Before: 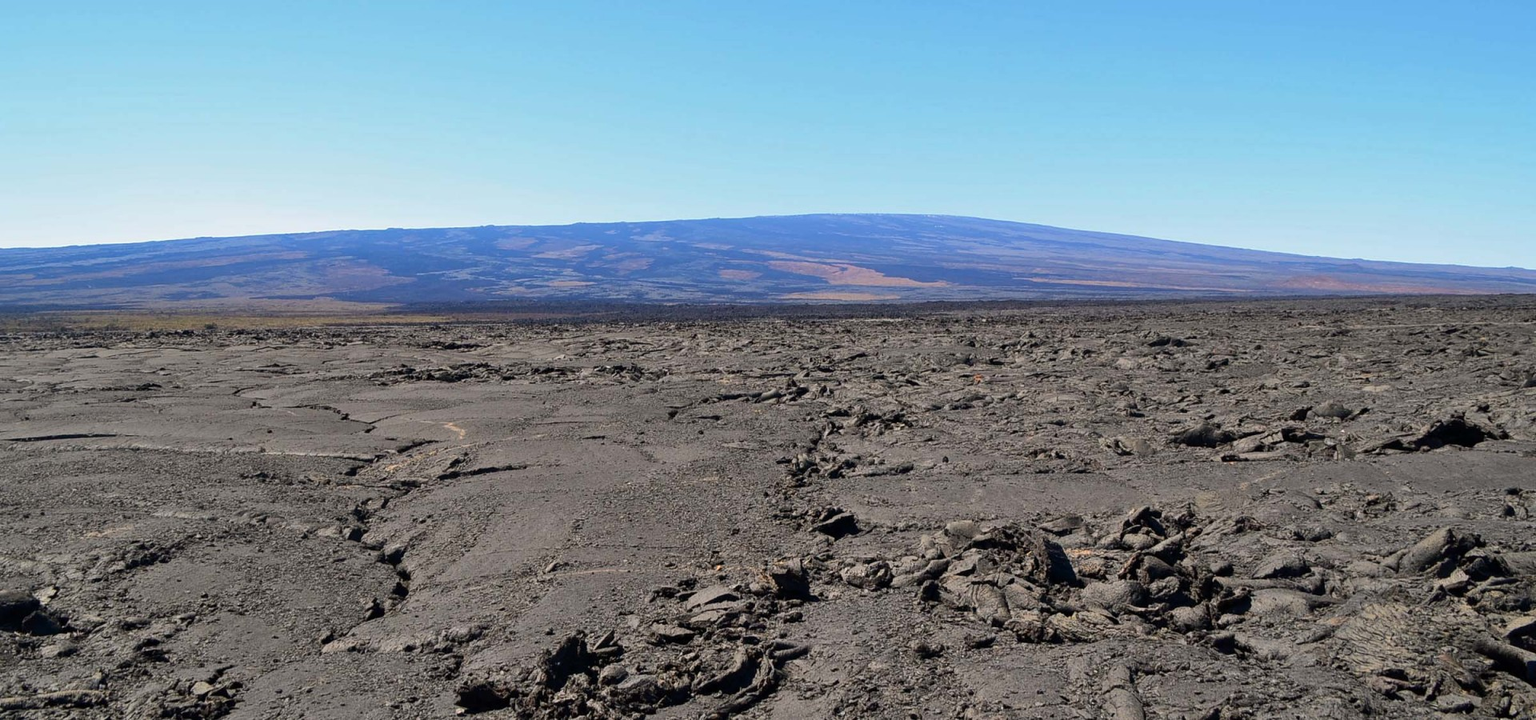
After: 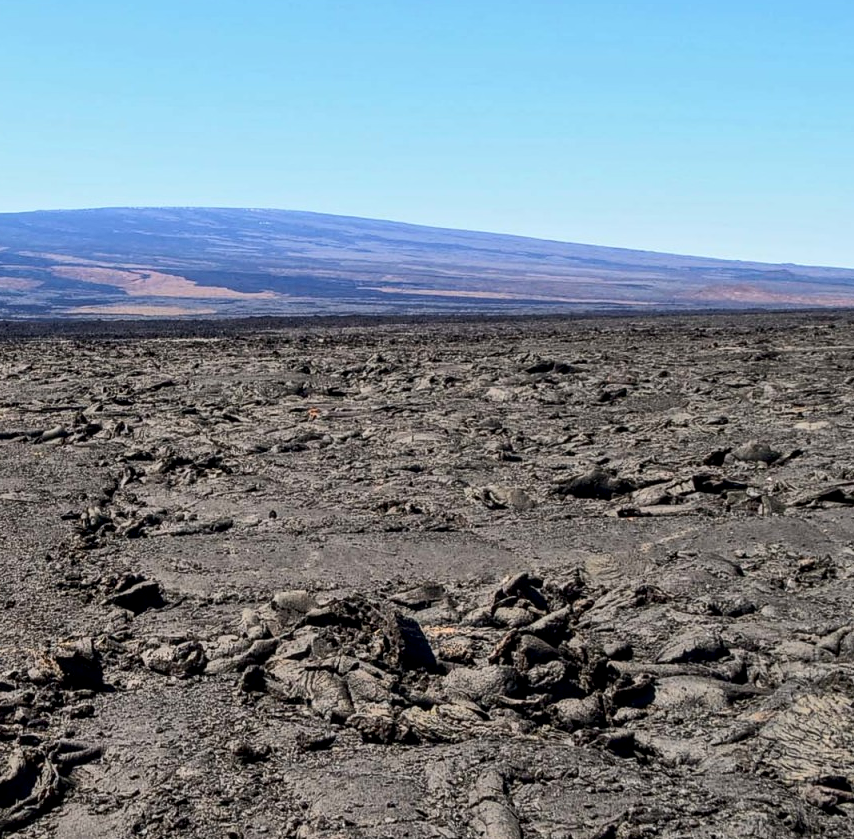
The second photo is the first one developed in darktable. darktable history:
local contrast: detail 130%
crop: left 47.371%, top 6.743%, right 8.117%
tone curve: curves: ch0 [(0, 0) (0.003, 0.005) (0.011, 0.011) (0.025, 0.022) (0.044, 0.035) (0.069, 0.051) (0.1, 0.073) (0.136, 0.106) (0.177, 0.147) (0.224, 0.195) (0.277, 0.253) (0.335, 0.315) (0.399, 0.388) (0.468, 0.488) (0.543, 0.586) (0.623, 0.685) (0.709, 0.764) (0.801, 0.838) (0.898, 0.908) (1, 1)], color space Lab, independent channels, preserve colors none
